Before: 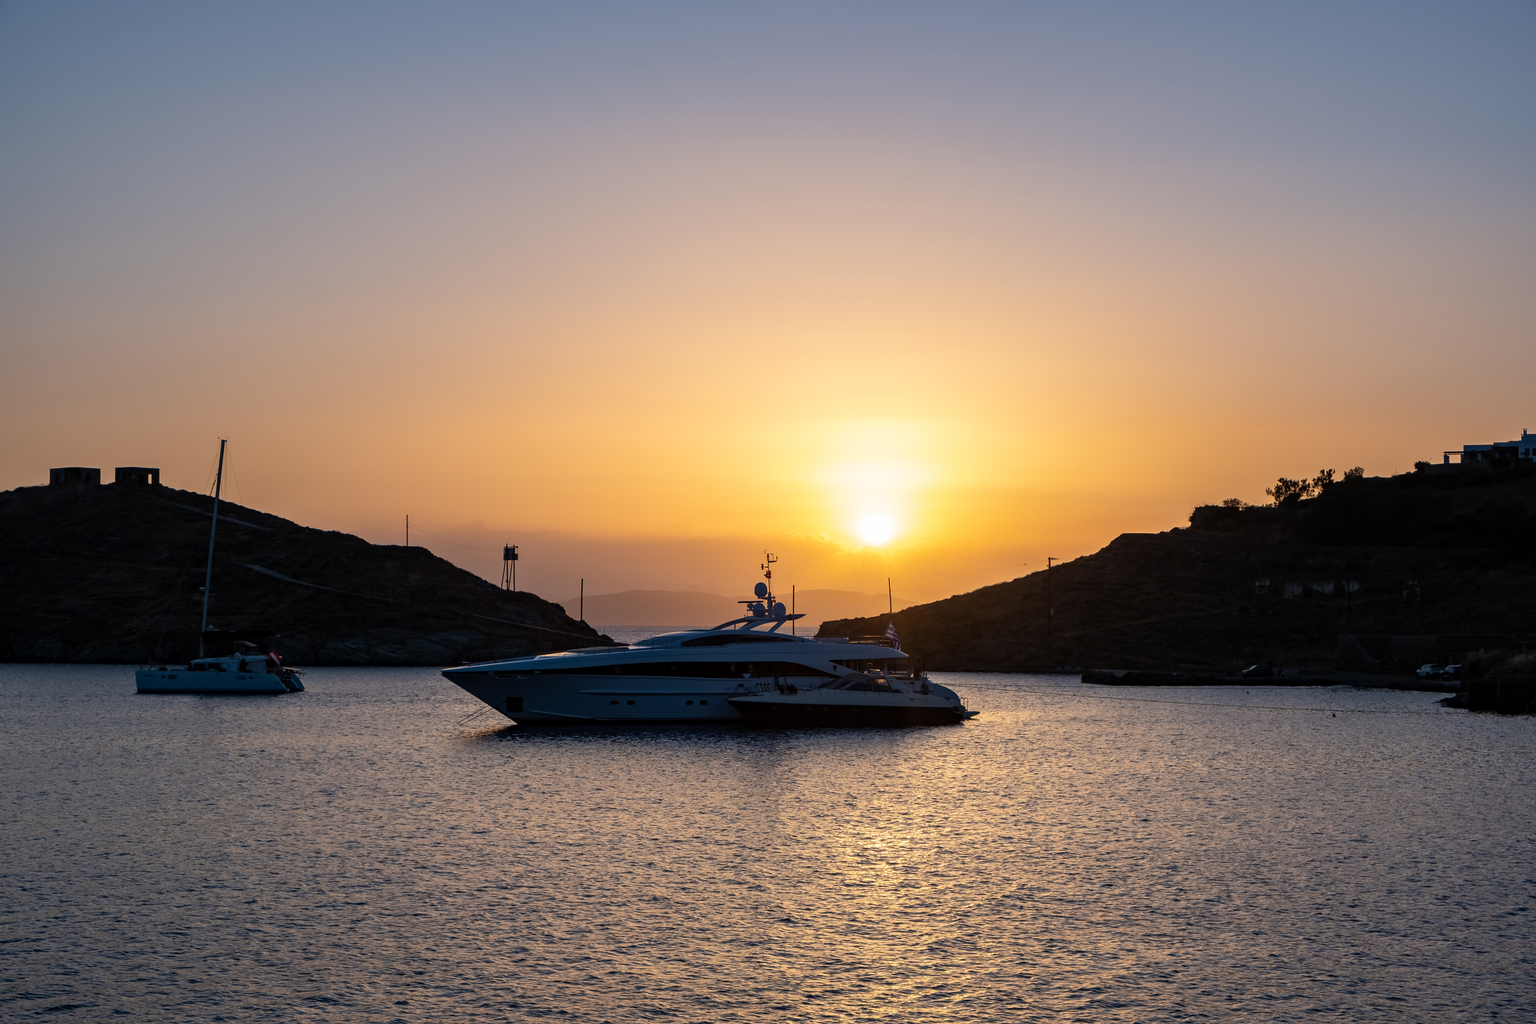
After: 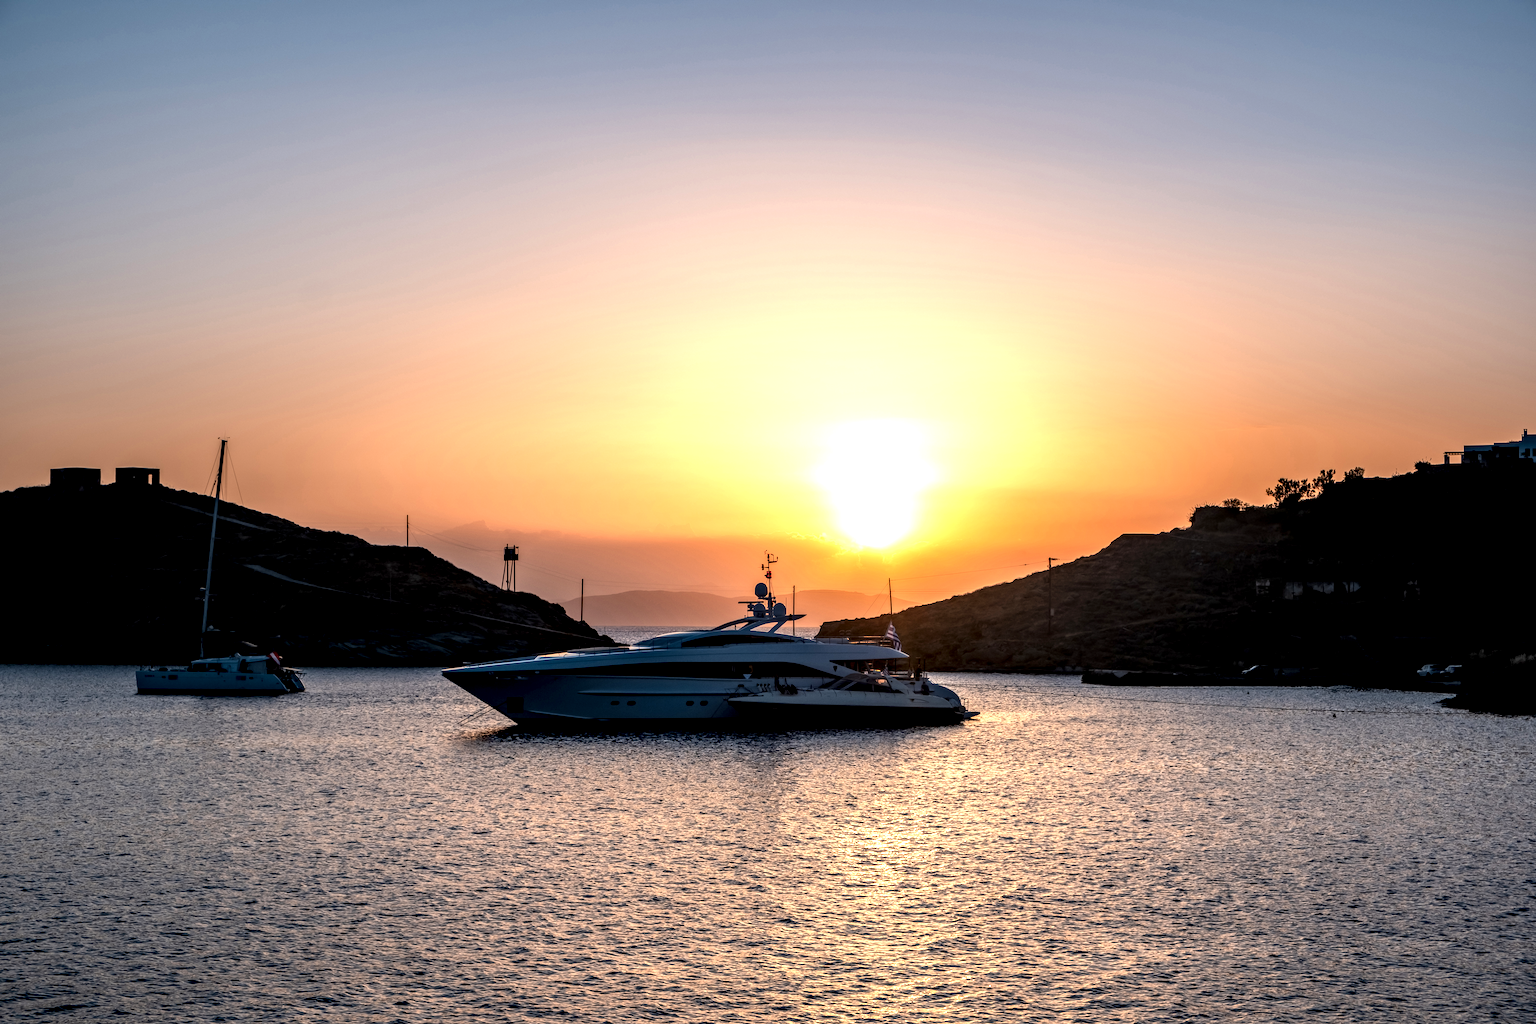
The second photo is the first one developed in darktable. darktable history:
color zones: curves: ch1 [(0.239, 0.552) (0.75, 0.5)]; ch2 [(0.25, 0.462) (0.749, 0.457)]
exposure: black level correction 0, exposure 0.499 EV, compensate highlight preservation false
local contrast: highlights 17%, detail 185%
